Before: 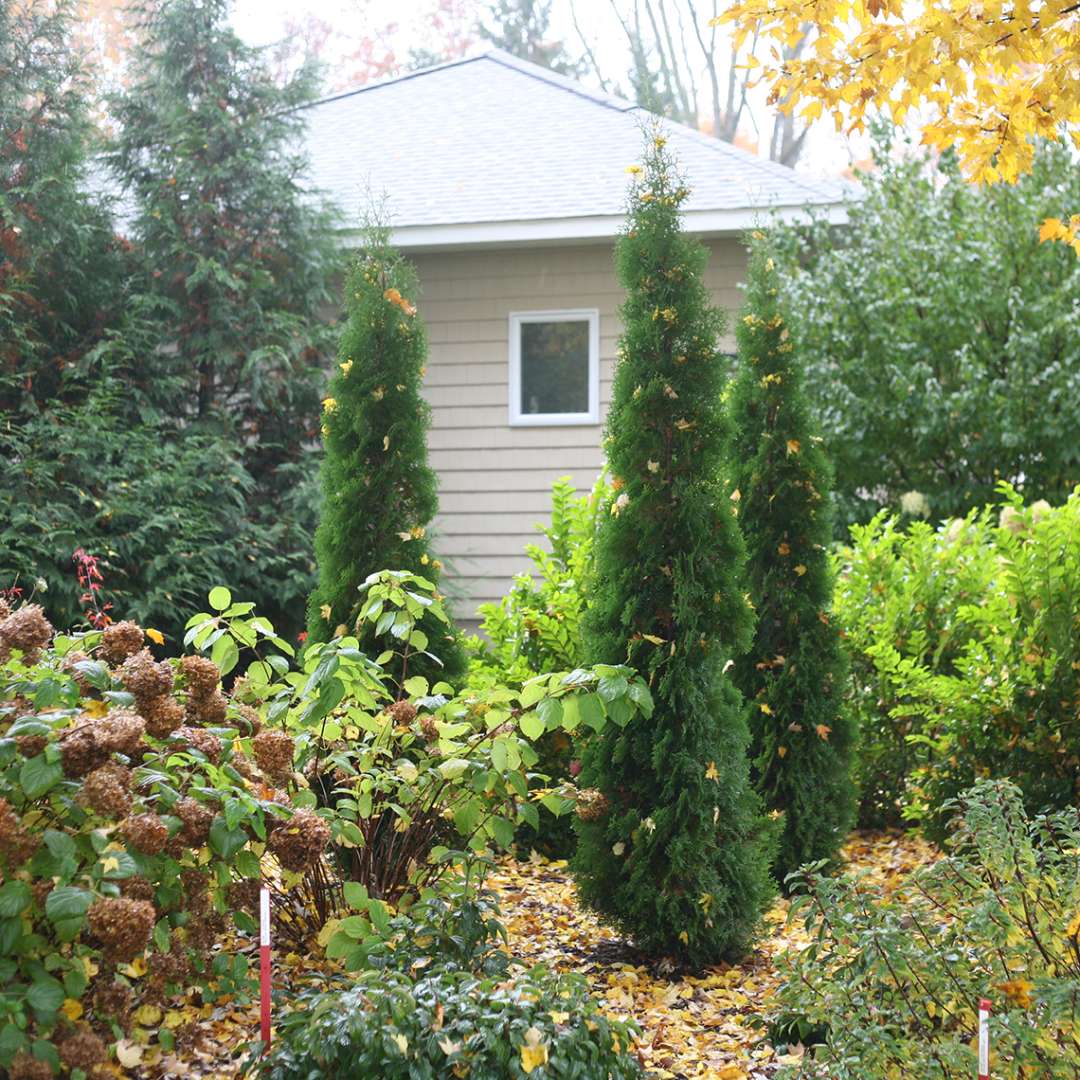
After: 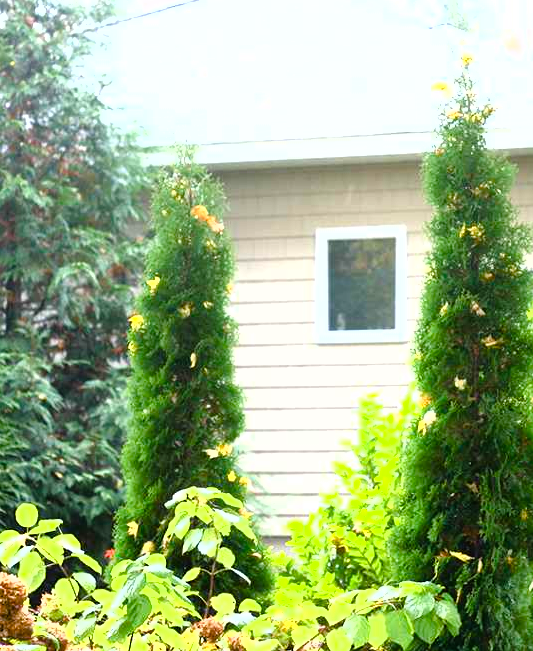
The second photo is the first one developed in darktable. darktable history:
tone equalizer: -8 EV -1.06 EV, -7 EV -1.02 EV, -6 EV -0.894 EV, -5 EV -0.589 EV, -3 EV 0.6 EV, -2 EV 0.887 EV, -1 EV 0.997 EV, +0 EV 1.06 EV
crop: left 17.916%, top 7.728%, right 32.725%, bottom 31.946%
shadows and highlights: shadows 74.14, highlights -24.82, soften with gaussian
color balance rgb: perceptual saturation grading › global saturation 20%, perceptual saturation grading › highlights -25.043%, perceptual saturation grading › shadows 50.197%, global vibrance 24.988%, contrast 10.035%
levels: levels [0, 0.498, 0.996]
